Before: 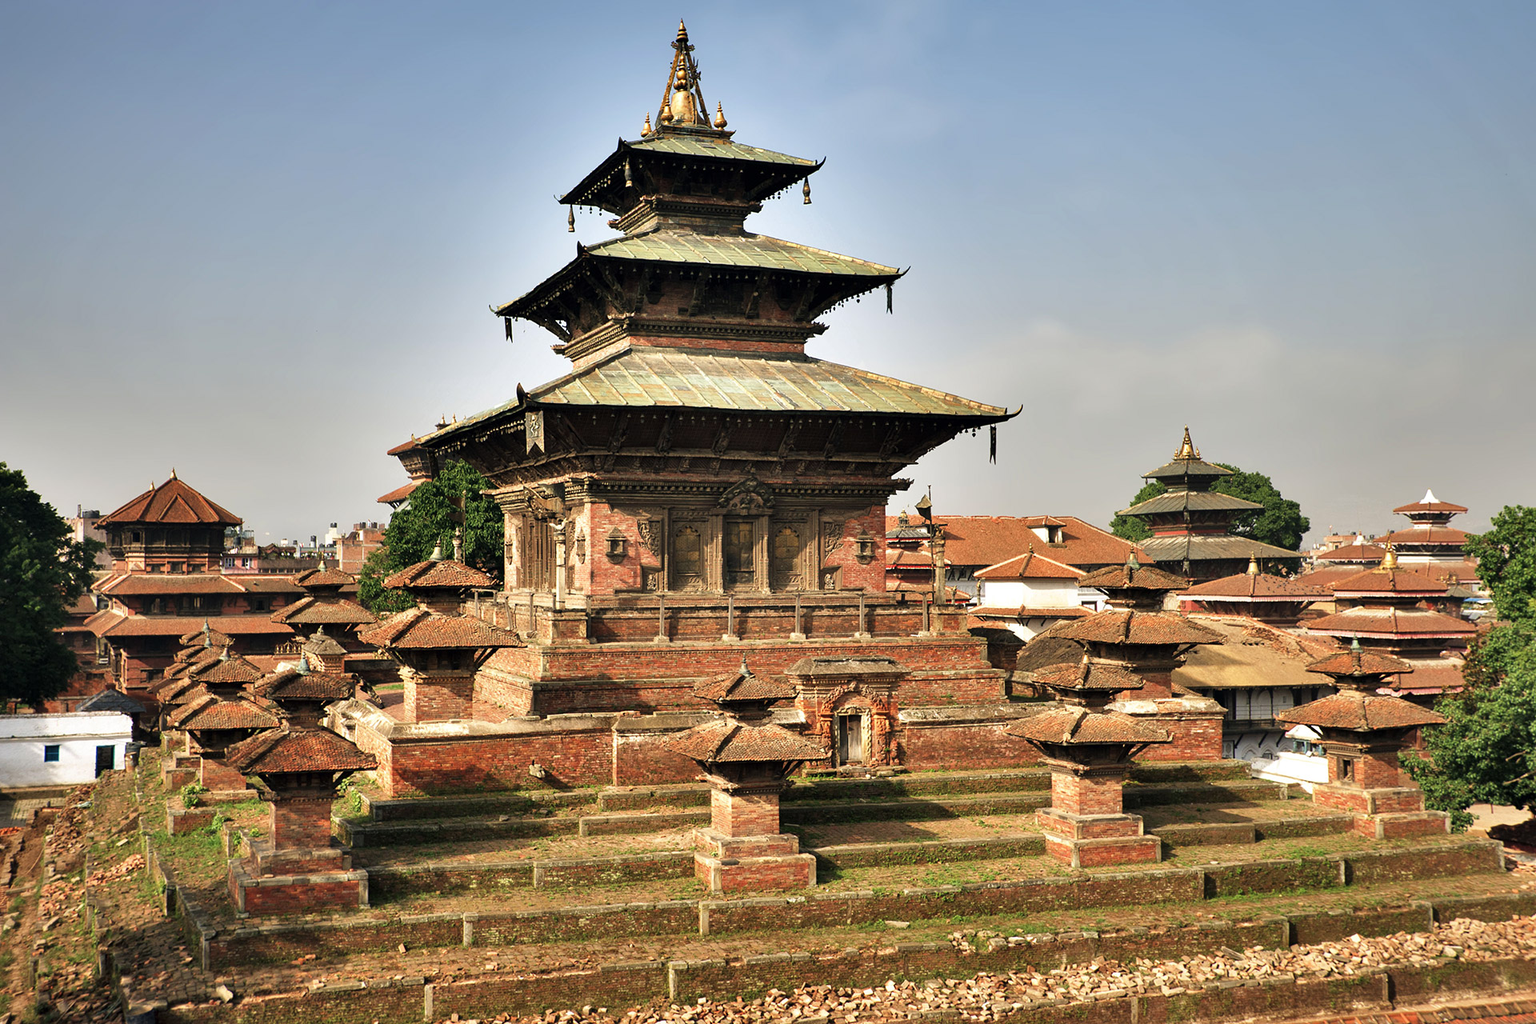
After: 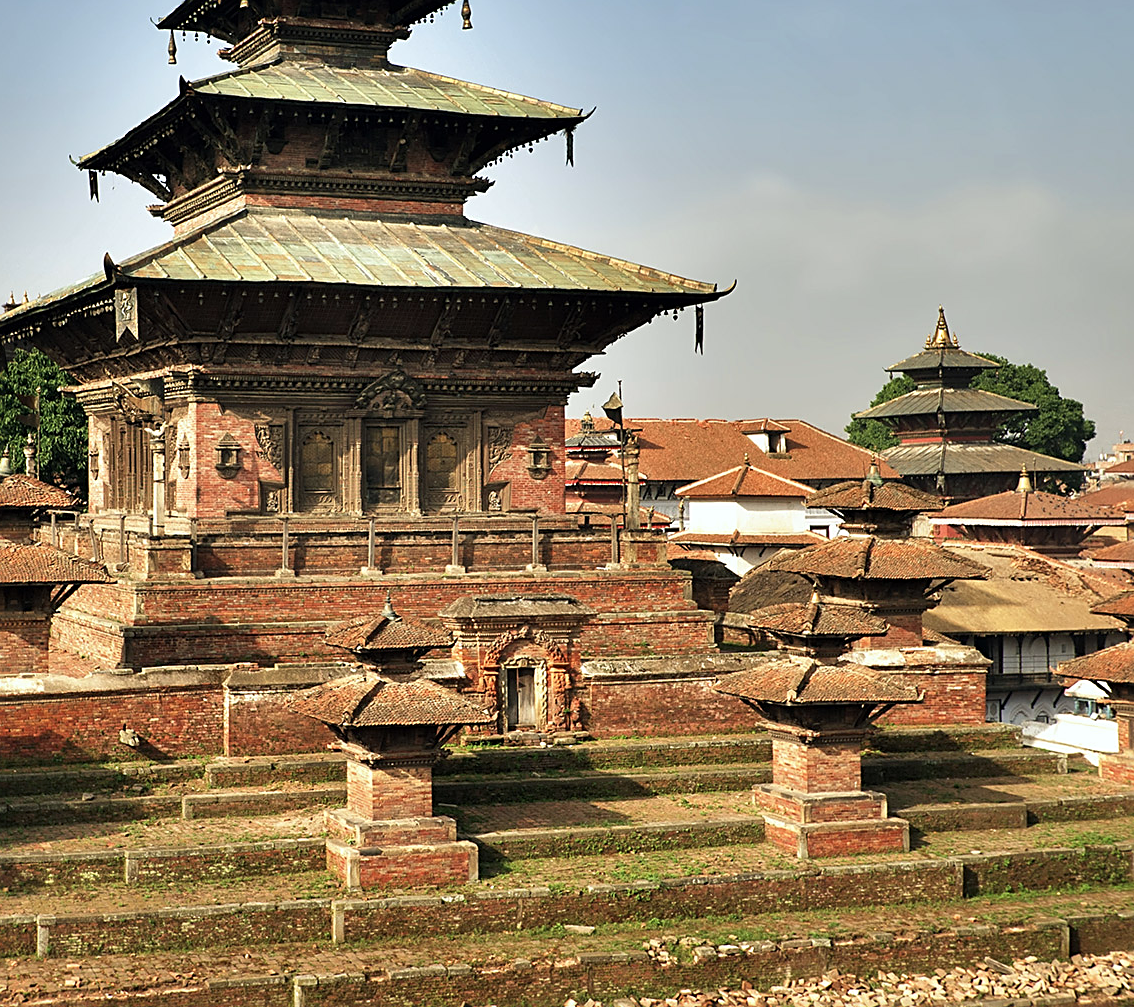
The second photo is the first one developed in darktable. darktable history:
white balance: red 0.978, blue 0.999
sharpen: on, module defaults
crop and rotate: left 28.256%, top 17.734%, right 12.656%, bottom 3.573%
